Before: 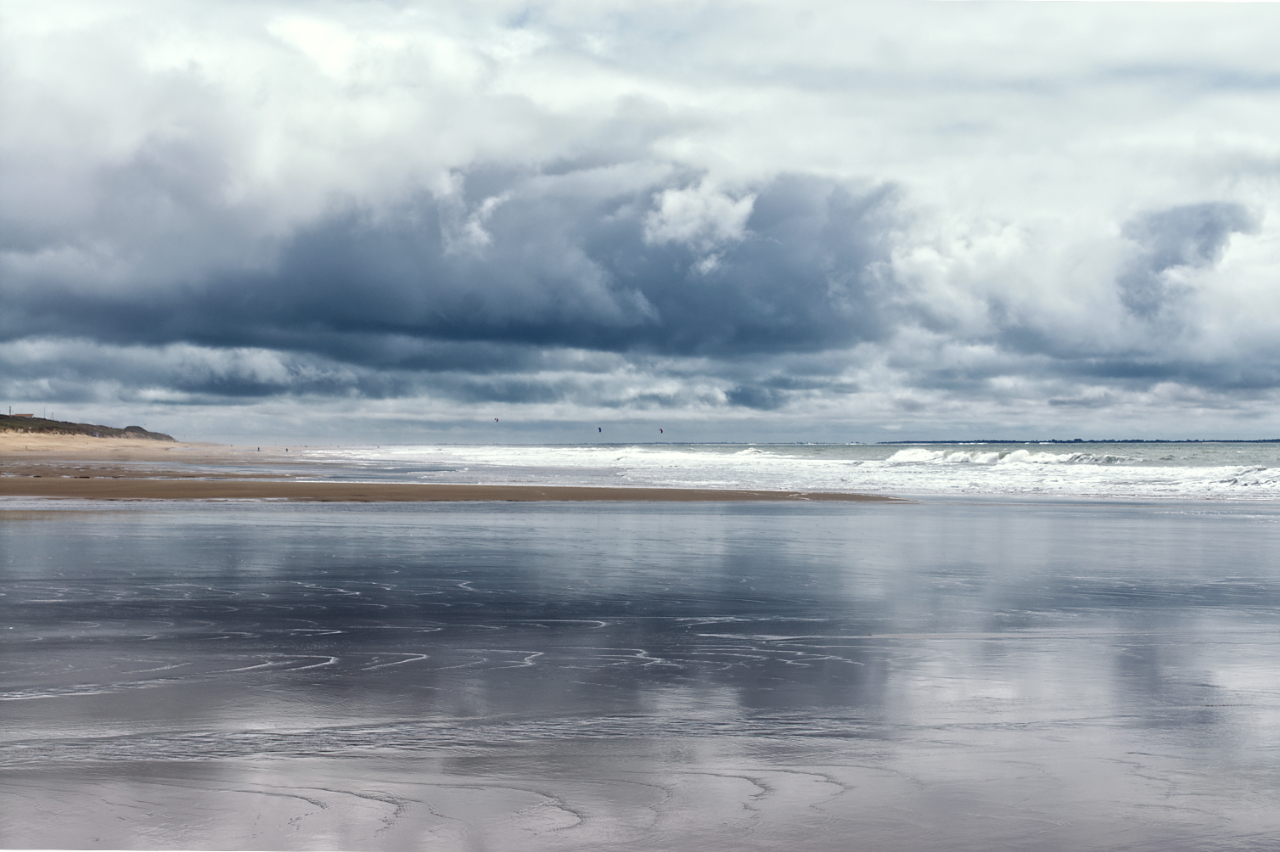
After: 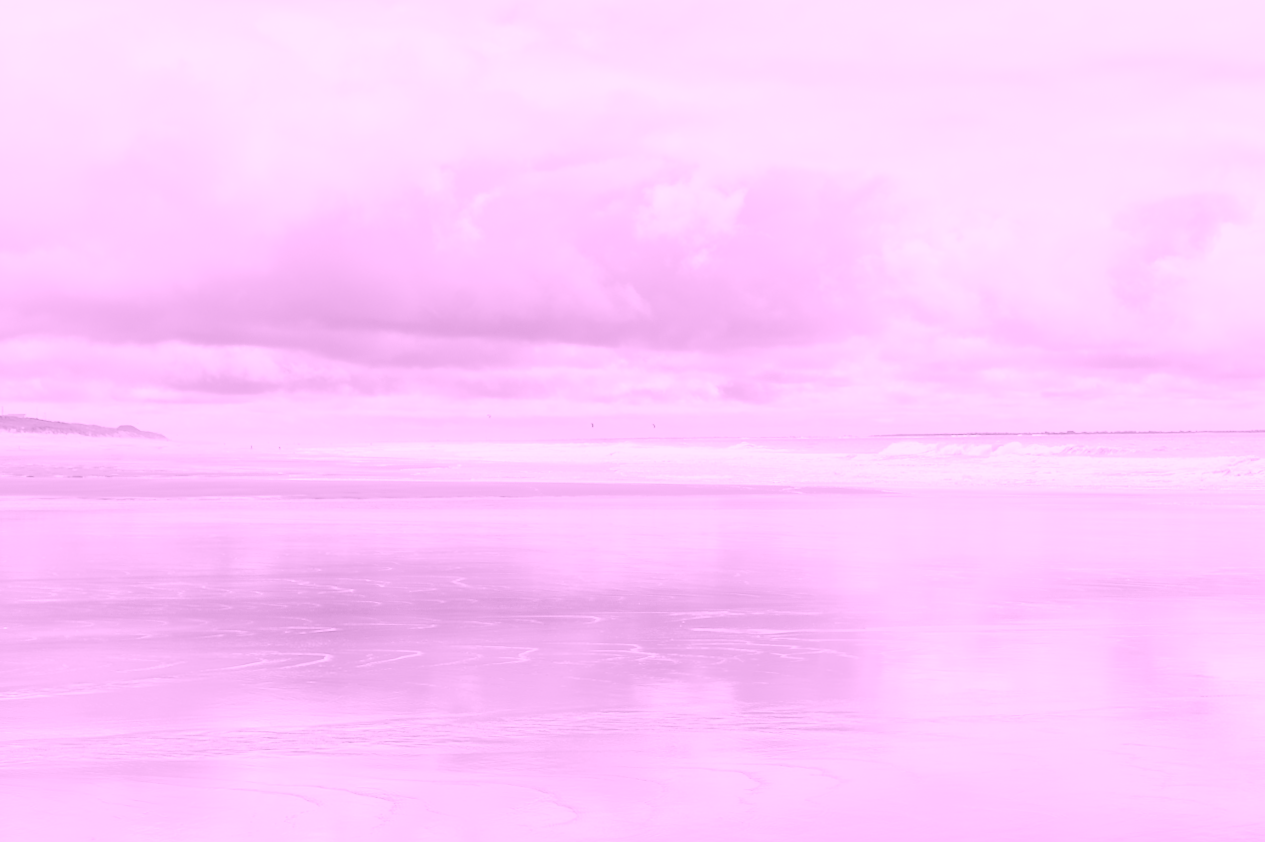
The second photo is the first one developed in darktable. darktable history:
white balance: red 1.05, blue 1.072
colorize: hue 331.2°, saturation 75%, source mix 30.28%, lightness 70.52%, version 1
rotate and perspective: rotation -0.45°, automatic cropping original format, crop left 0.008, crop right 0.992, crop top 0.012, crop bottom 0.988
color balance: lift [0.975, 0.993, 1, 1.015], gamma [1.1, 1, 1, 0.945], gain [1, 1.04, 1, 0.95]
